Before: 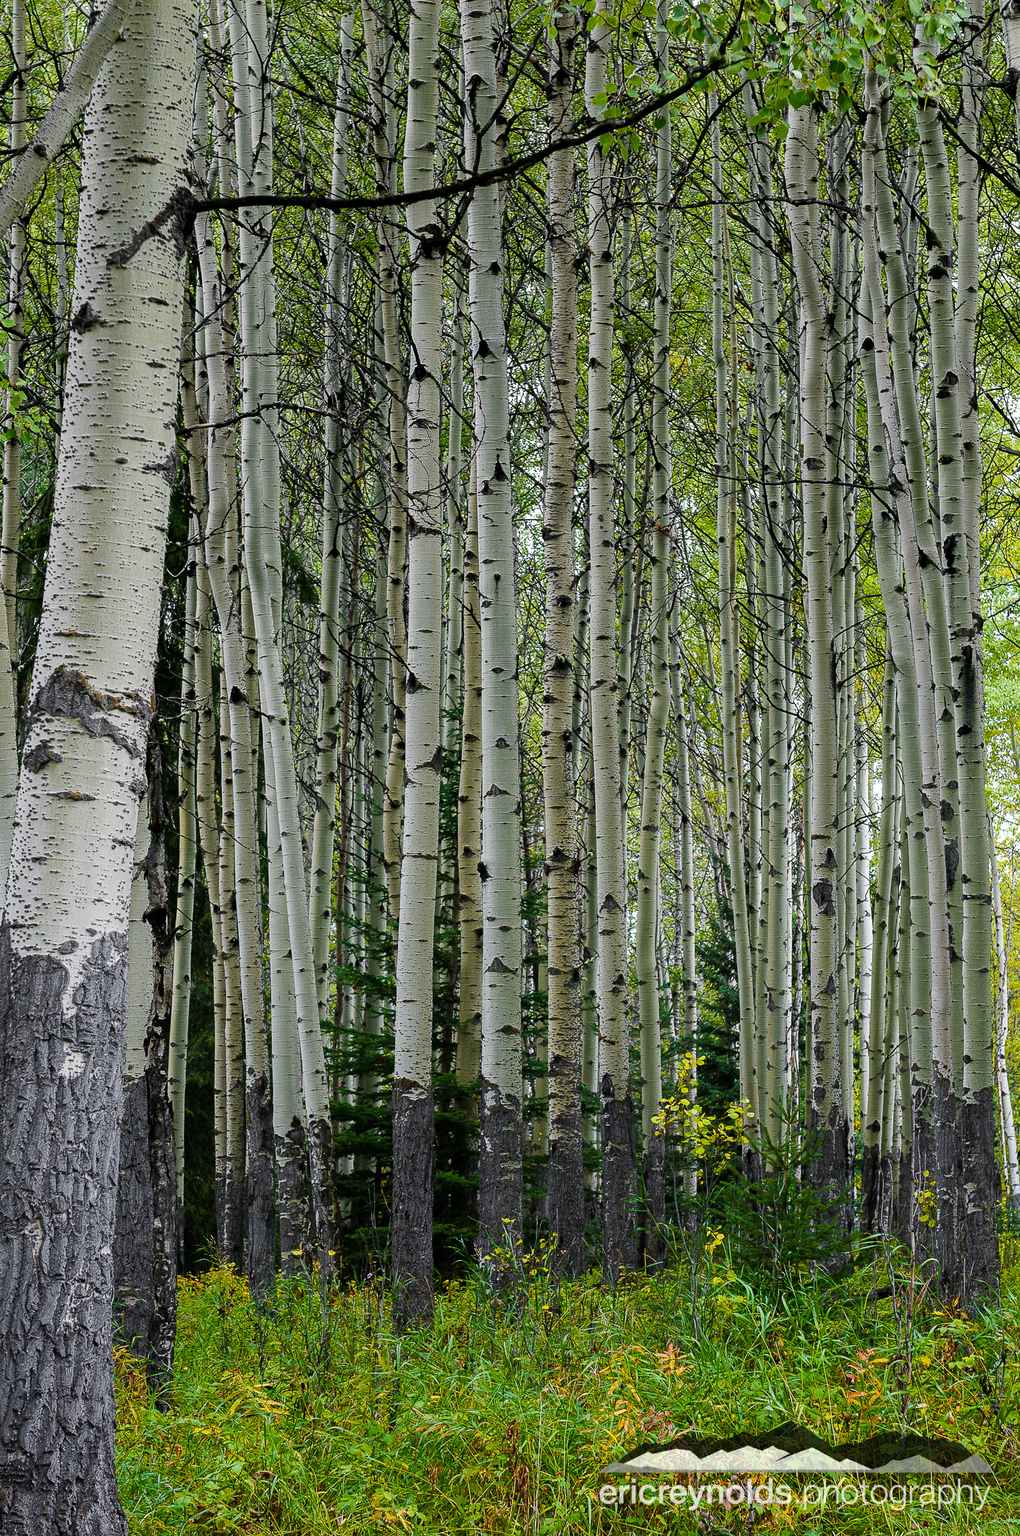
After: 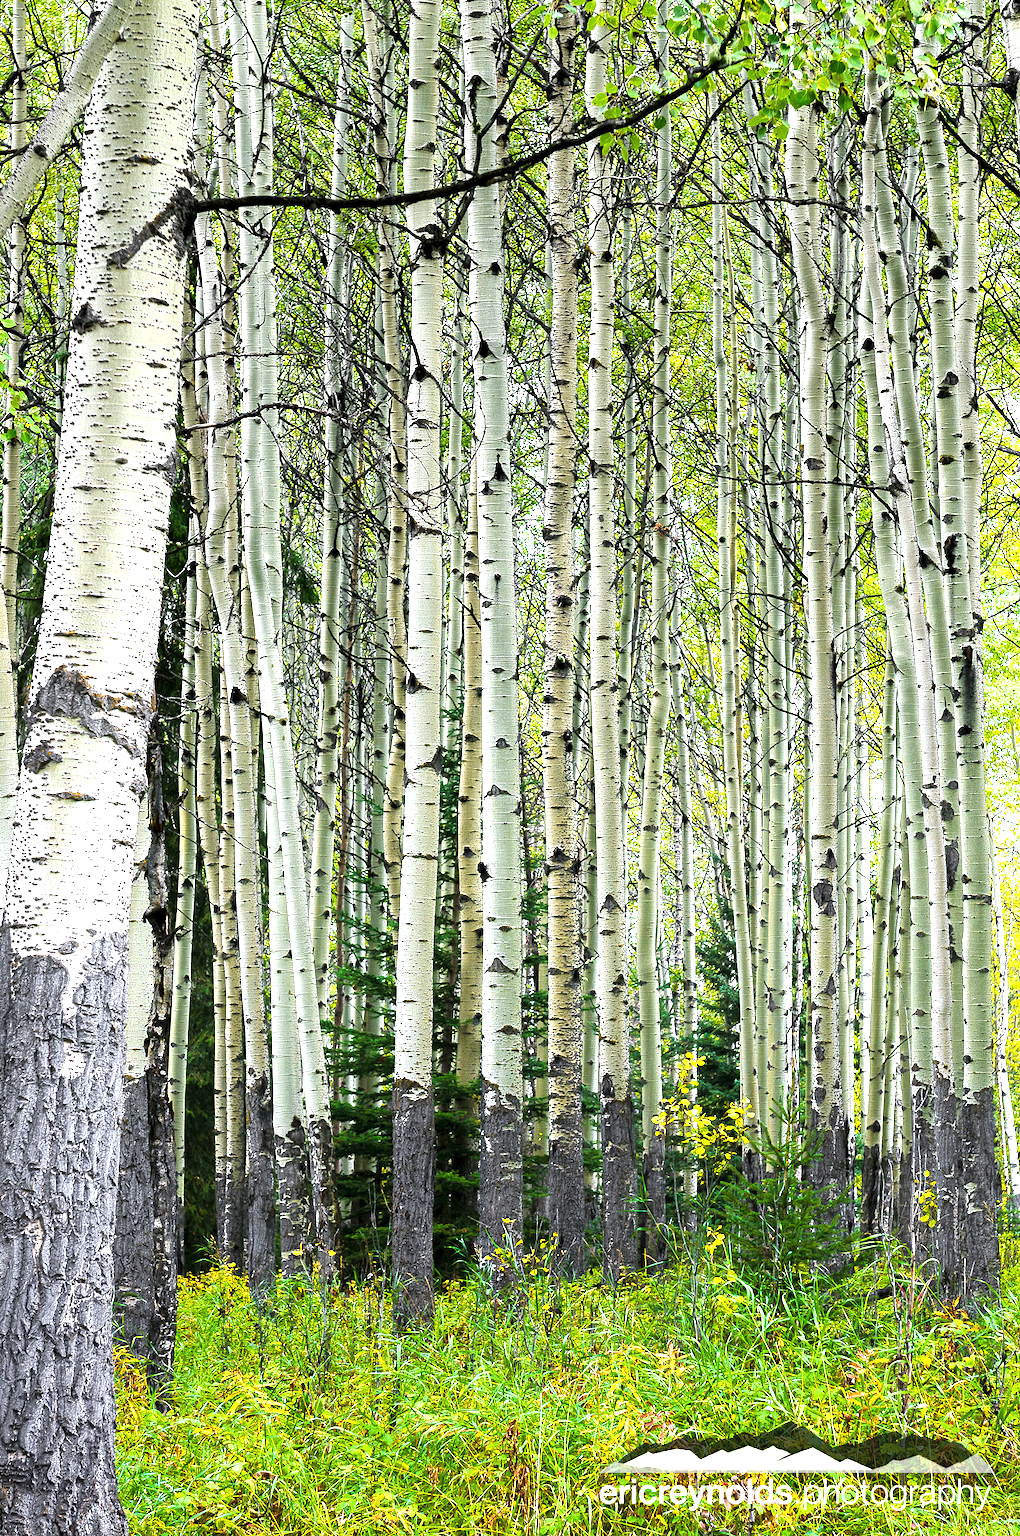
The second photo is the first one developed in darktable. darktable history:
exposure: exposure 1.494 EV, compensate highlight preservation false
